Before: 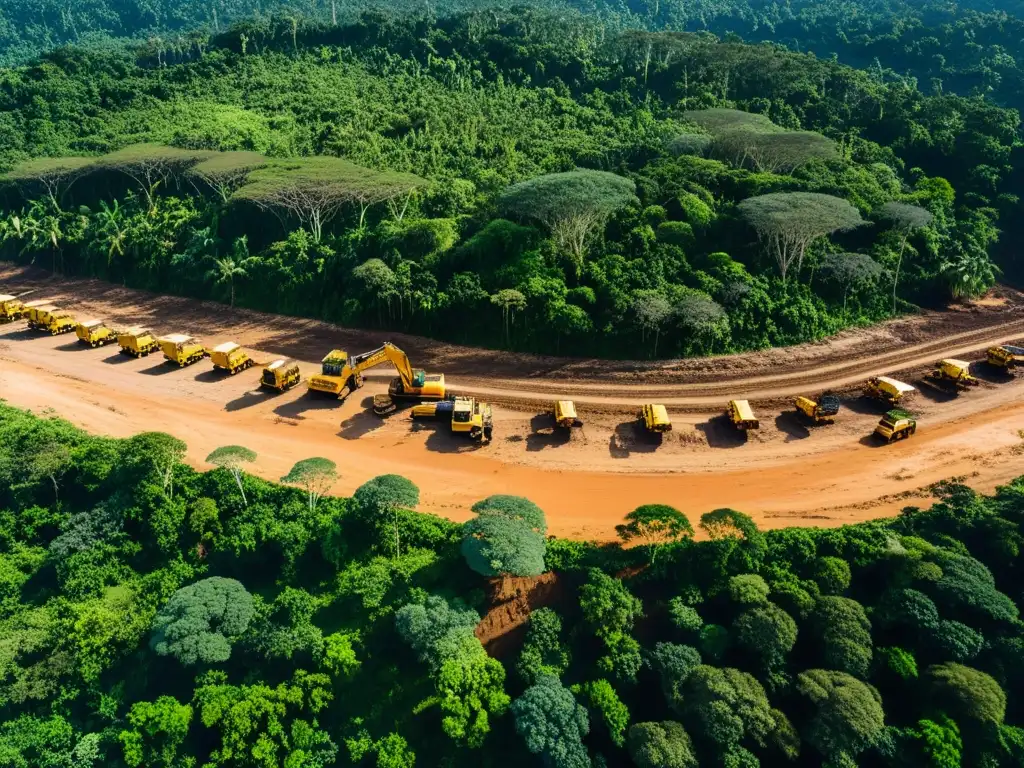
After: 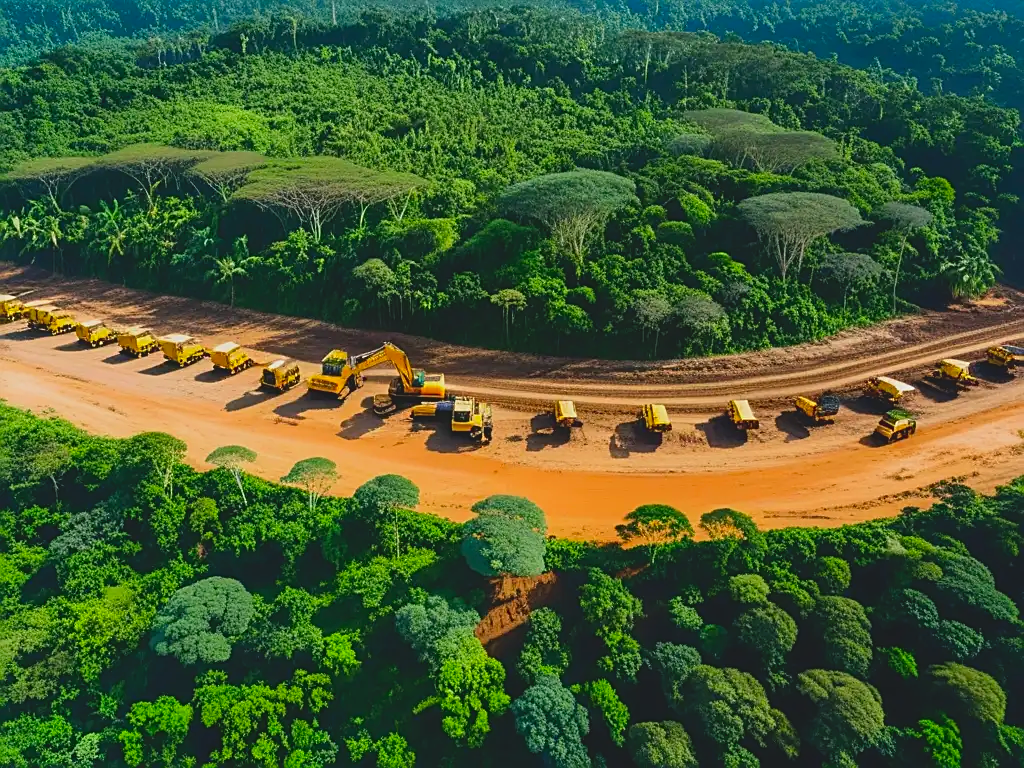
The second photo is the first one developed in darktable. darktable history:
sharpen: on, module defaults
contrast brightness saturation: contrast -0.196, saturation 0.188
